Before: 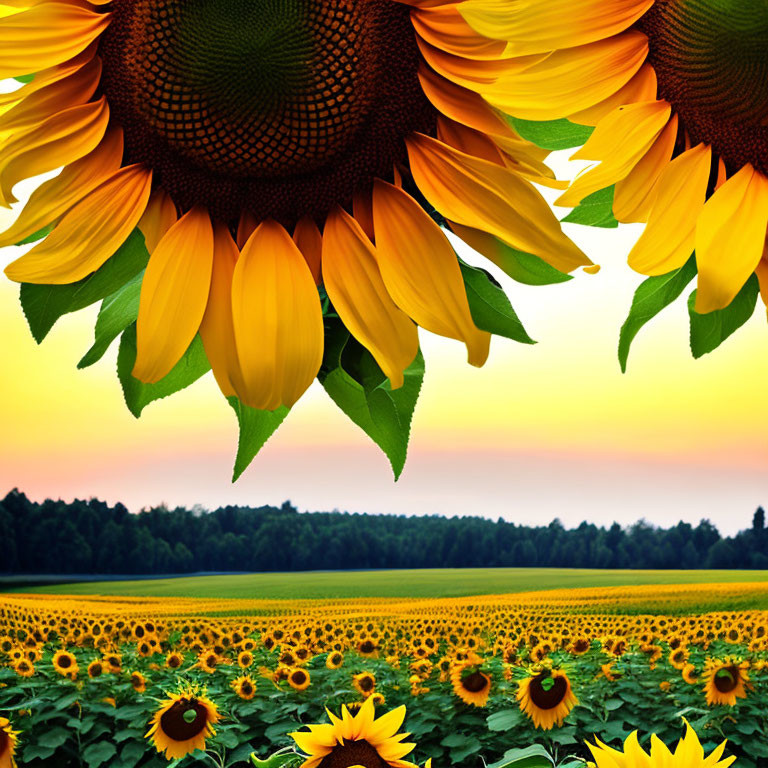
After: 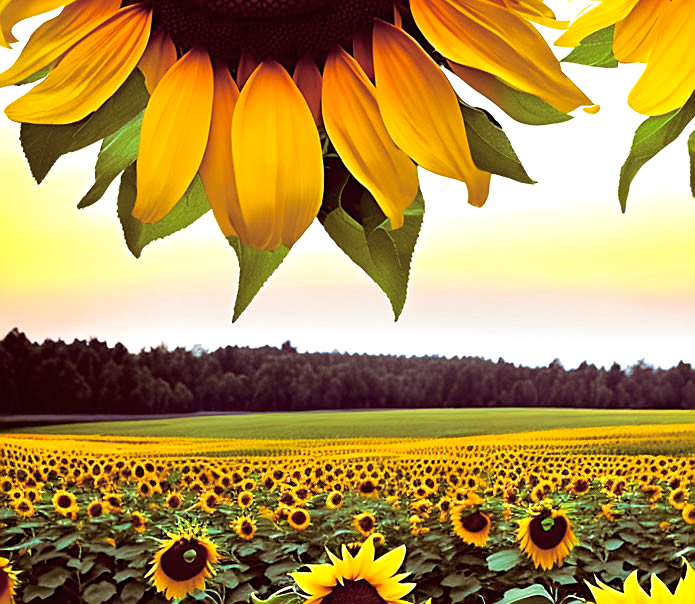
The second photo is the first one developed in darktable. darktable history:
sharpen: on, module defaults
color balance: lift [1, 1.011, 0.999, 0.989], gamma [1.109, 1.045, 1.039, 0.955], gain [0.917, 0.936, 0.952, 1.064], contrast 2.32%, contrast fulcrum 19%, output saturation 101%
white balance: red 0.982, blue 1.018
split-toning: on, module defaults
crop: top 20.916%, right 9.437%, bottom 0.316%
exposure: black level correction 0.005, exposure 0.417 EV, compensate highlight preservation false
